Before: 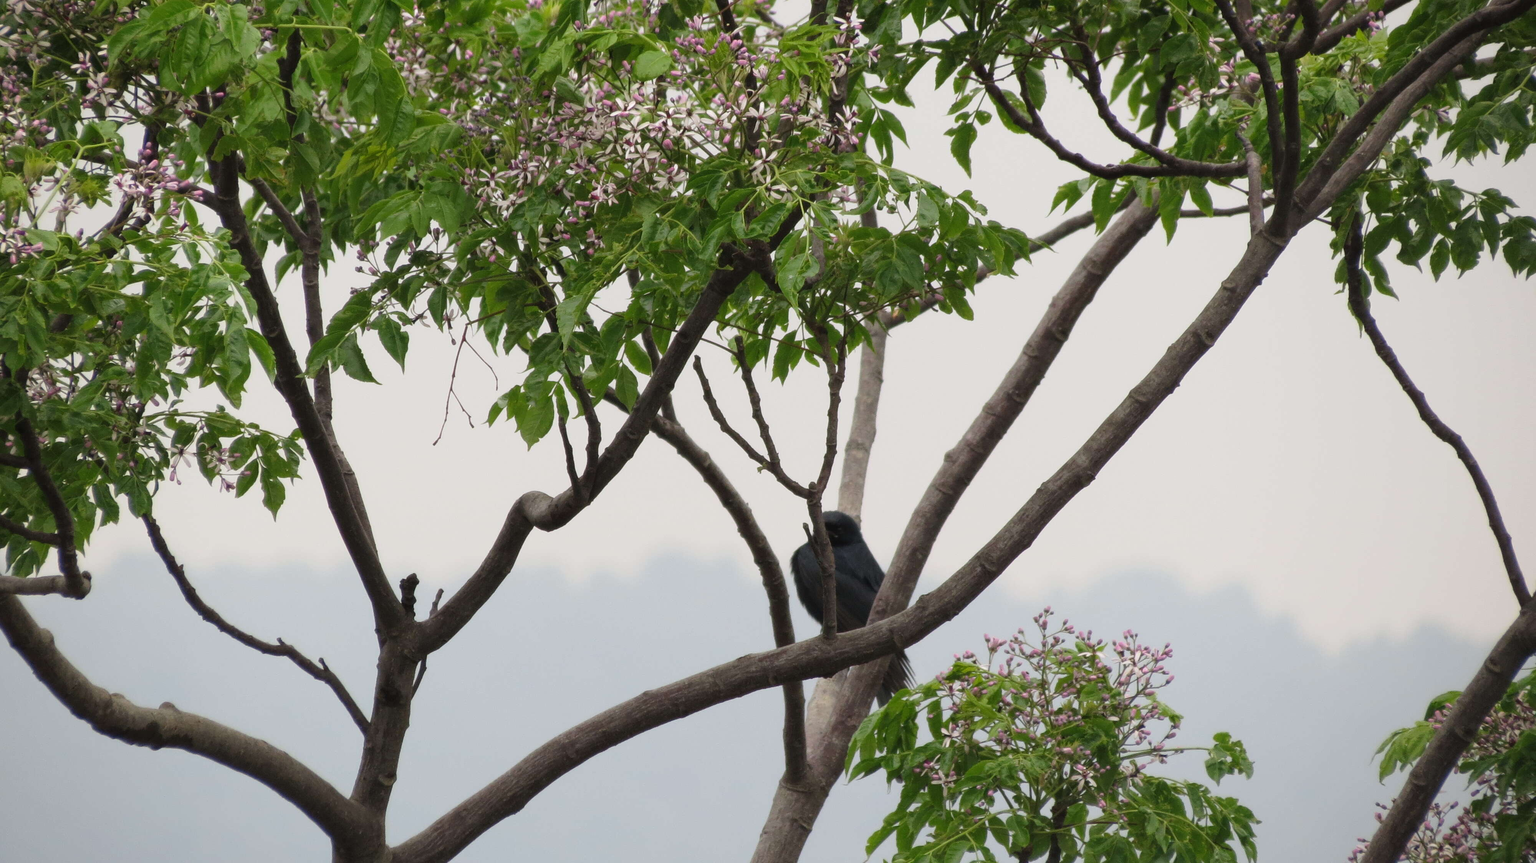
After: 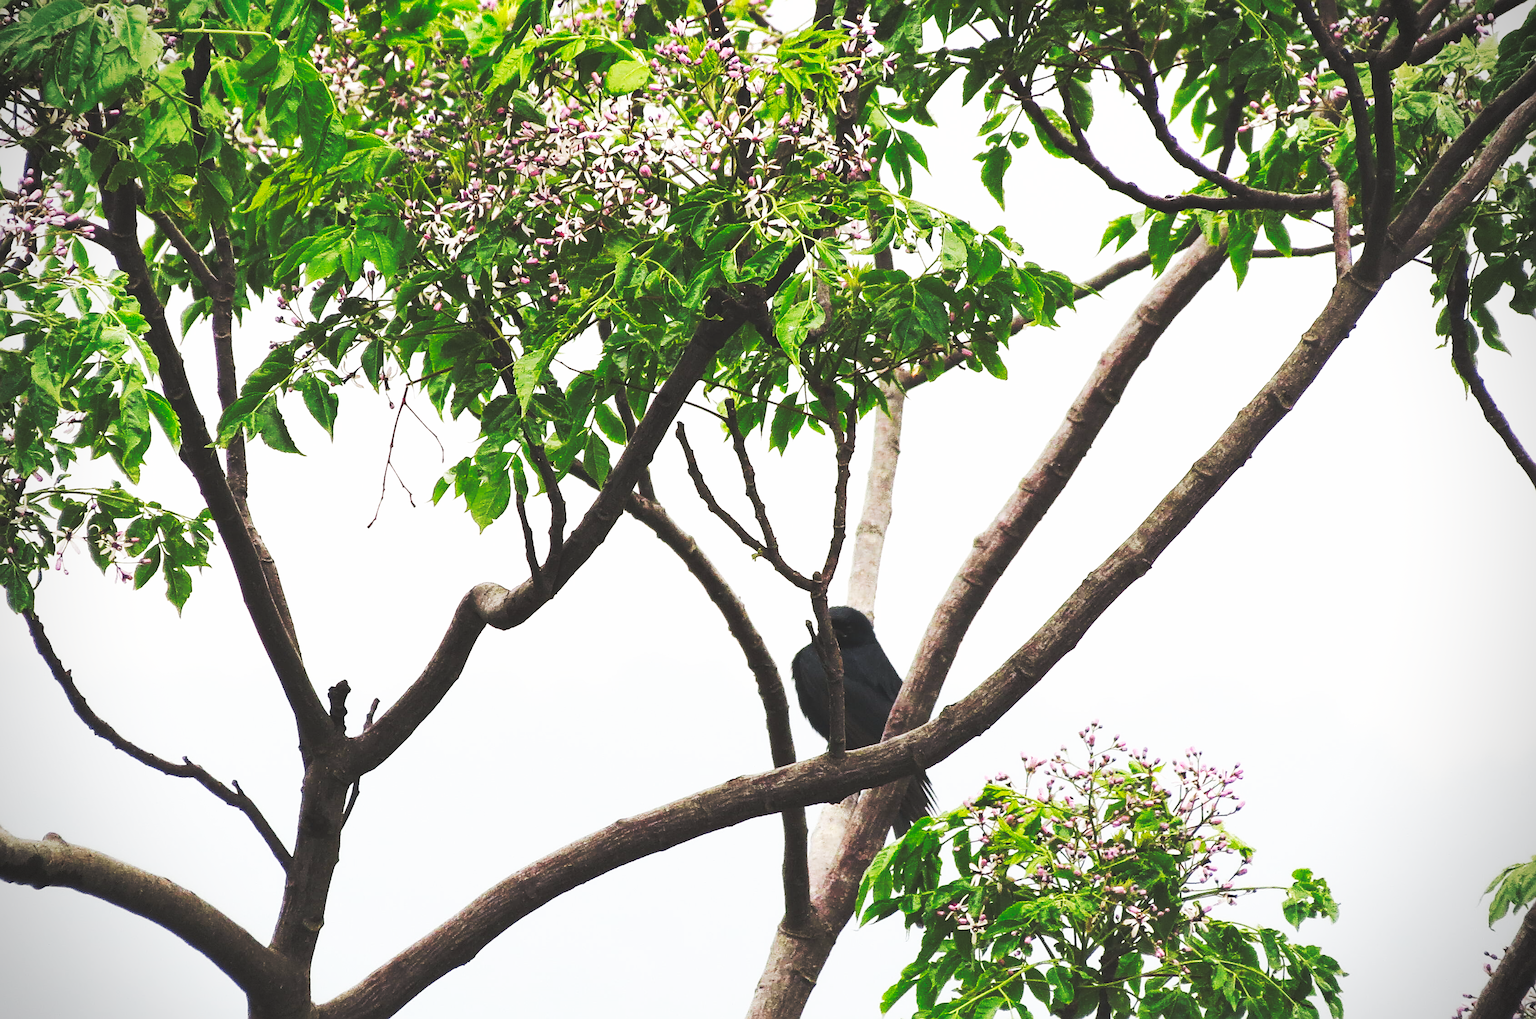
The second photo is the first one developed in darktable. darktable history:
base curve: curves: ch0 [(0, 0.015) (0.085, 0.116) (0.134, 0.298) (0.19, 0.545) (0.296, 0.764) (0.599, 0.982) (1, 1)], preserve colors none
crop: left 8.026%, right 7.374%
vignetting: dithering 8-bit output, unbound false
sharpen: radius 2.584, amount 0.688
